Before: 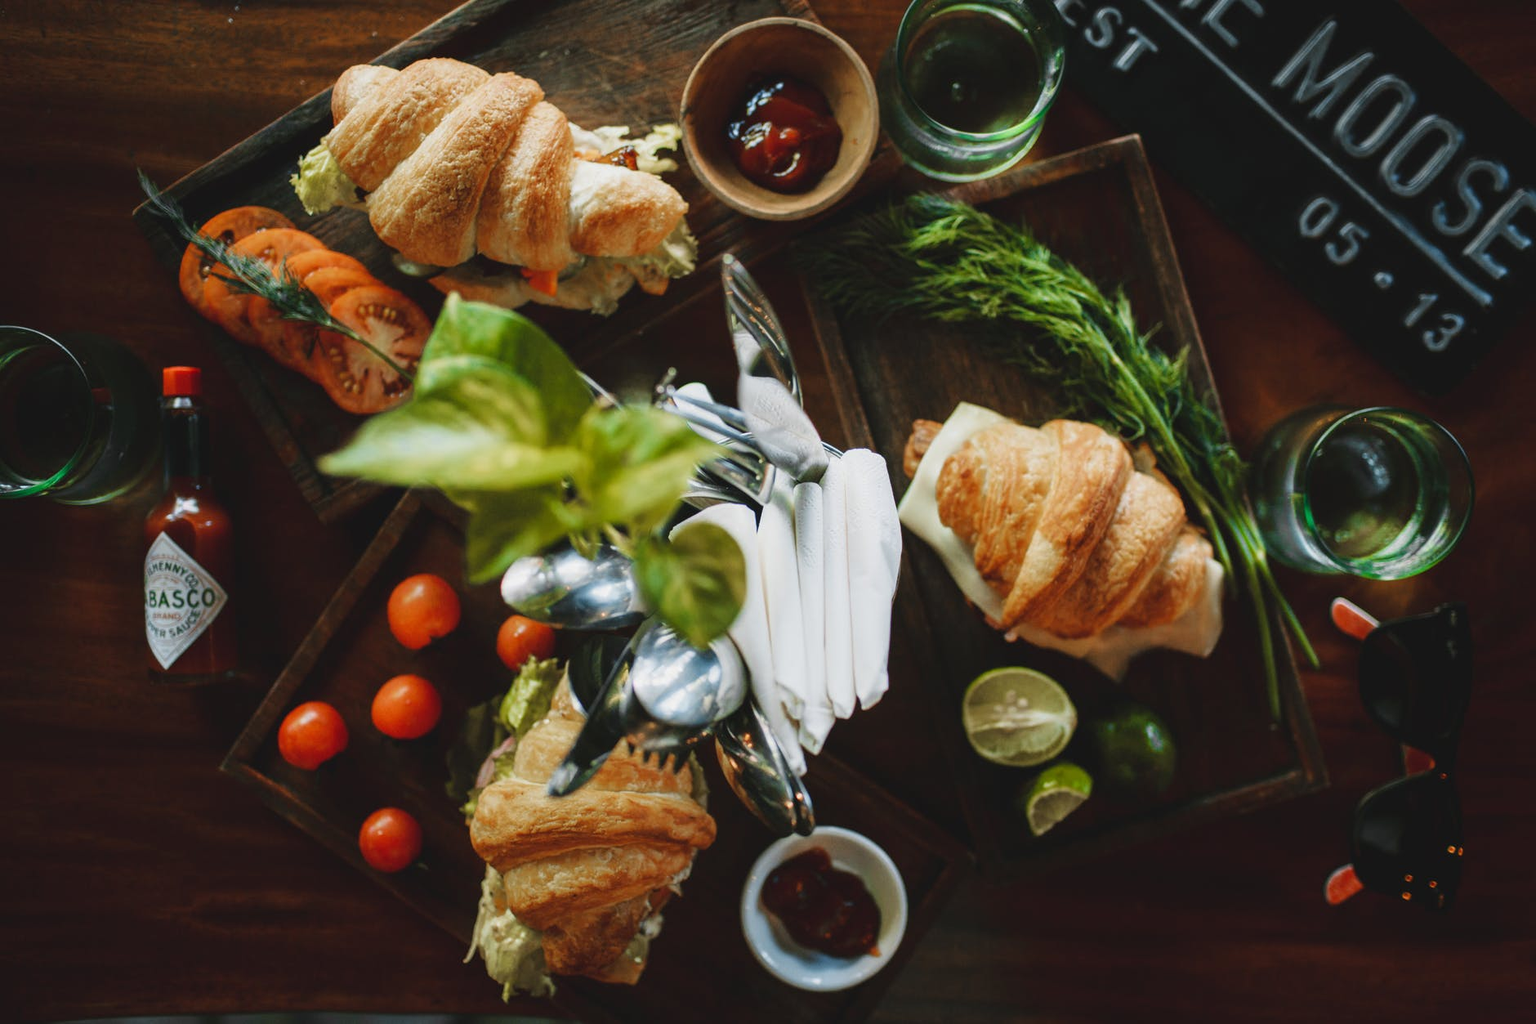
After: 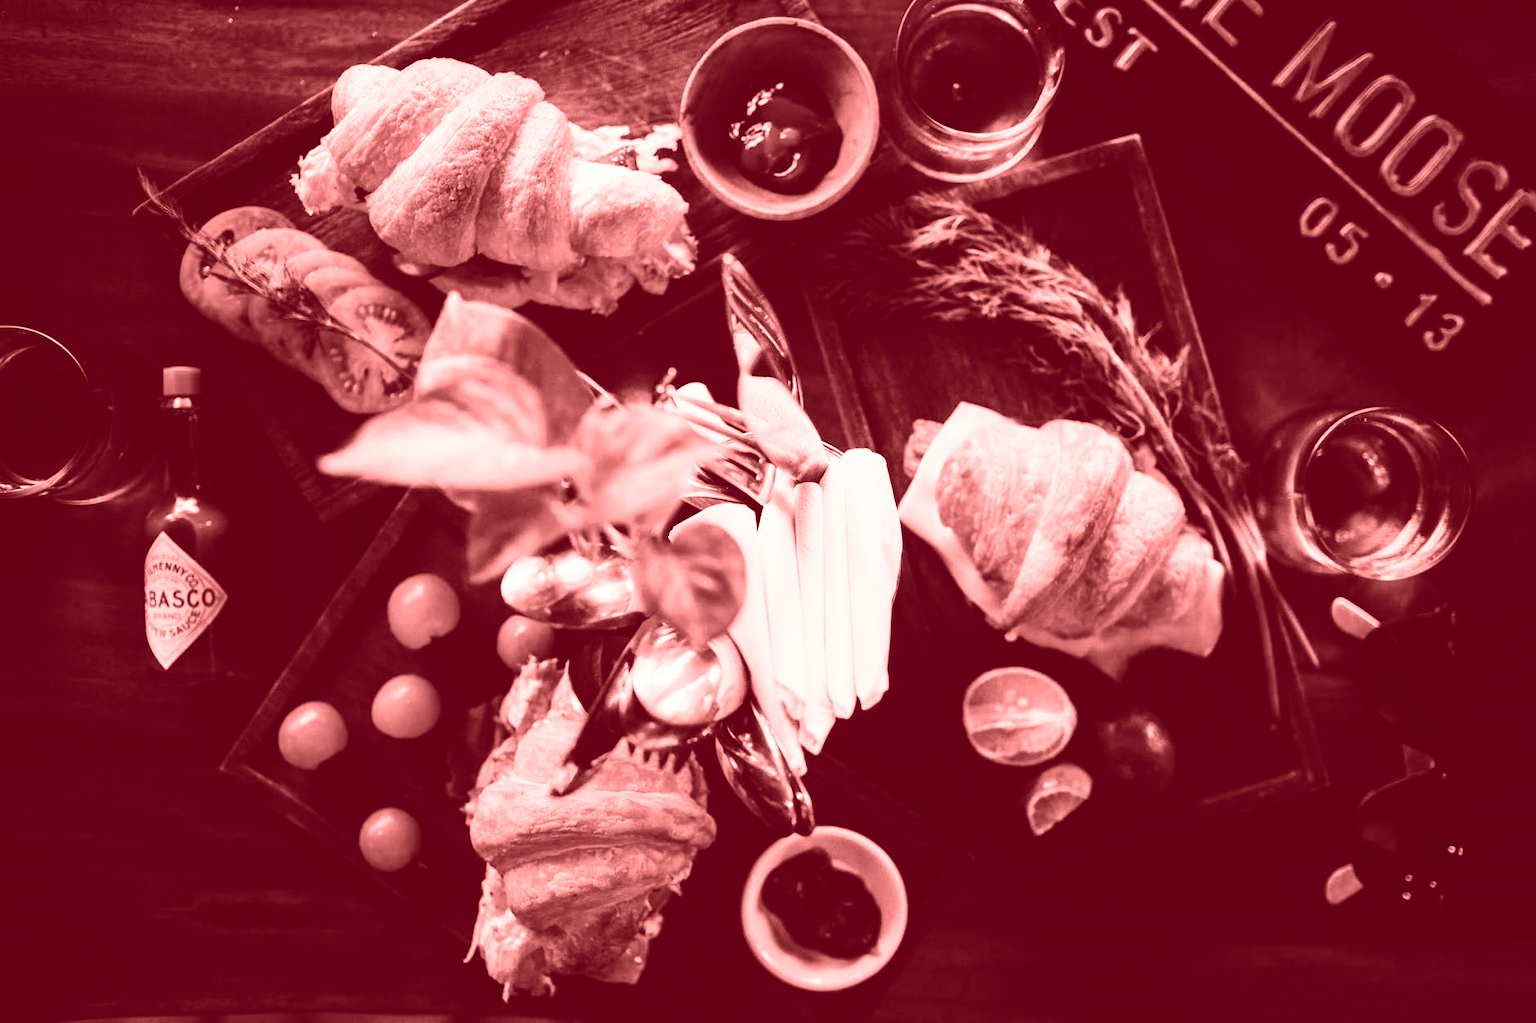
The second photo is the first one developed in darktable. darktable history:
base curve: curves: ch0 [(0, 0) (0.036, 0.025) (0.121, 0.166) (0.206, 0.329) (0.605, 0.79) (1, 1)], preserve colors none
colorize: saturation 60%, source mix 100%
color zones: curves: ch2 [(0, 0.488) (0.143, 0.417) (0.286, 0.212) (0.429, 0.179) (0.571, 0.154) (0.714, 0.415) (0.857, 0.495) (1, 0.488)]
